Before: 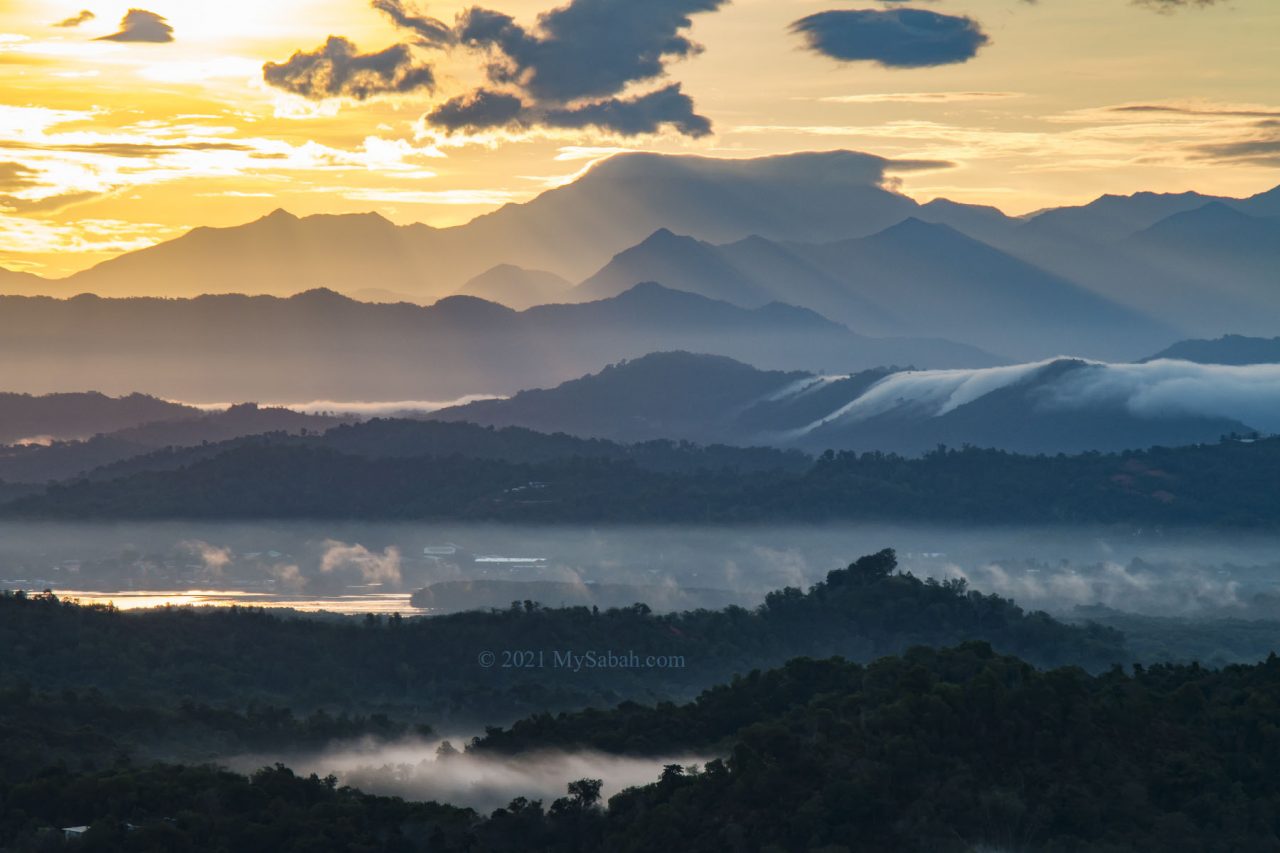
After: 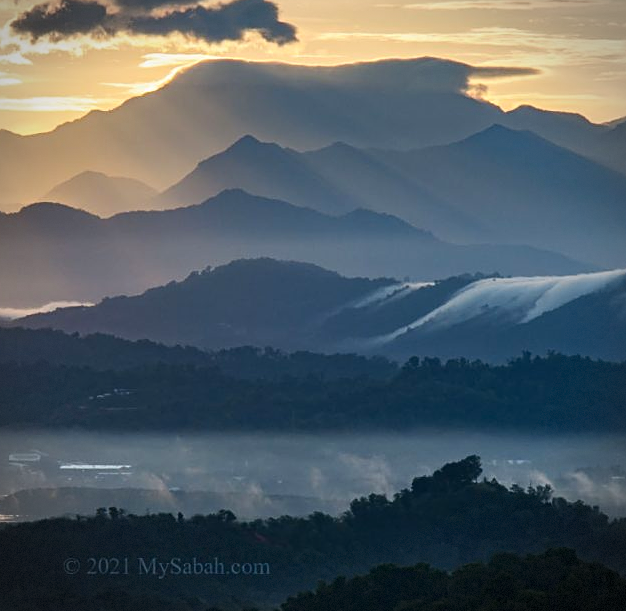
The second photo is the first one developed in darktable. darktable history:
sharpen: on, module defaults
crop: left 32.491%, top 10.919%, right 18.57%, bottom 17.37%
contrast brightness saturation: contrast 0.129, brightness -0.047, saturation 0.156
vignetting: fall-off start 80.6%, fall-off radius 62.13%, automatic ratio true, width/height ratio 1.412, dithering 8-bit output
